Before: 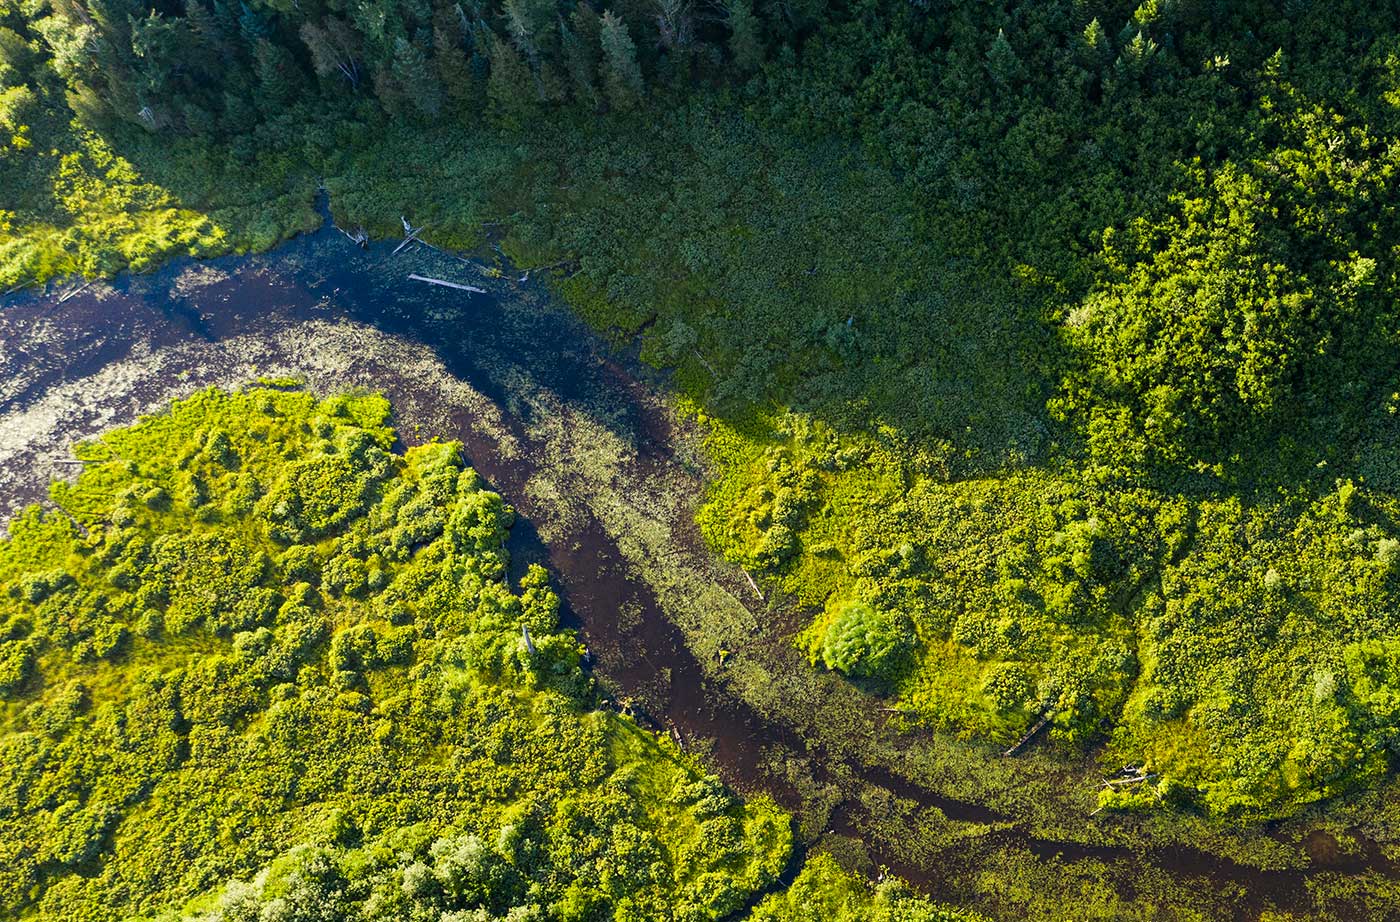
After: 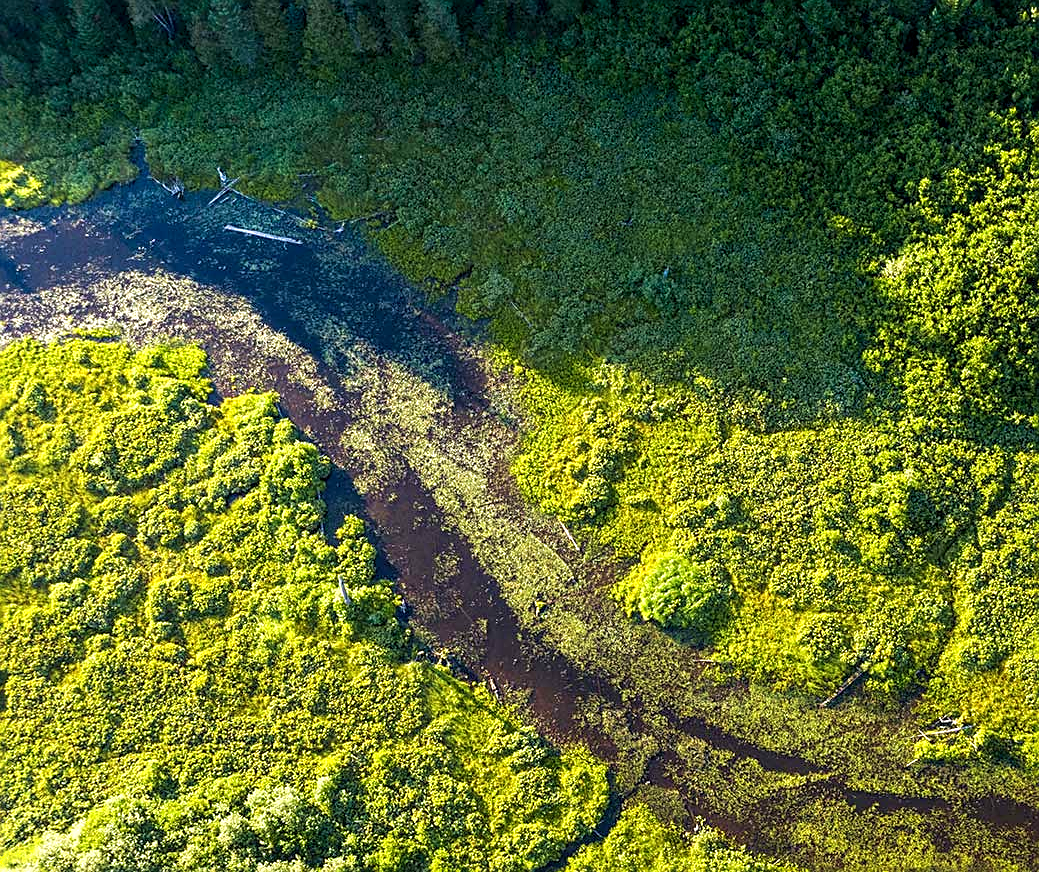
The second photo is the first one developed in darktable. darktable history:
exposure: black level correction 0.001, exposure 0.499 EV, compensate highlight preservation false
shadows and highlights: shadows -39.1, highlights 62.88, soften with gaussian
sharpen: on, module defaults
velvia: strength 21.49%
crop and rotate: left 13.204%, top 5.394%, right 12.522%
local contrast: on, module defaults
